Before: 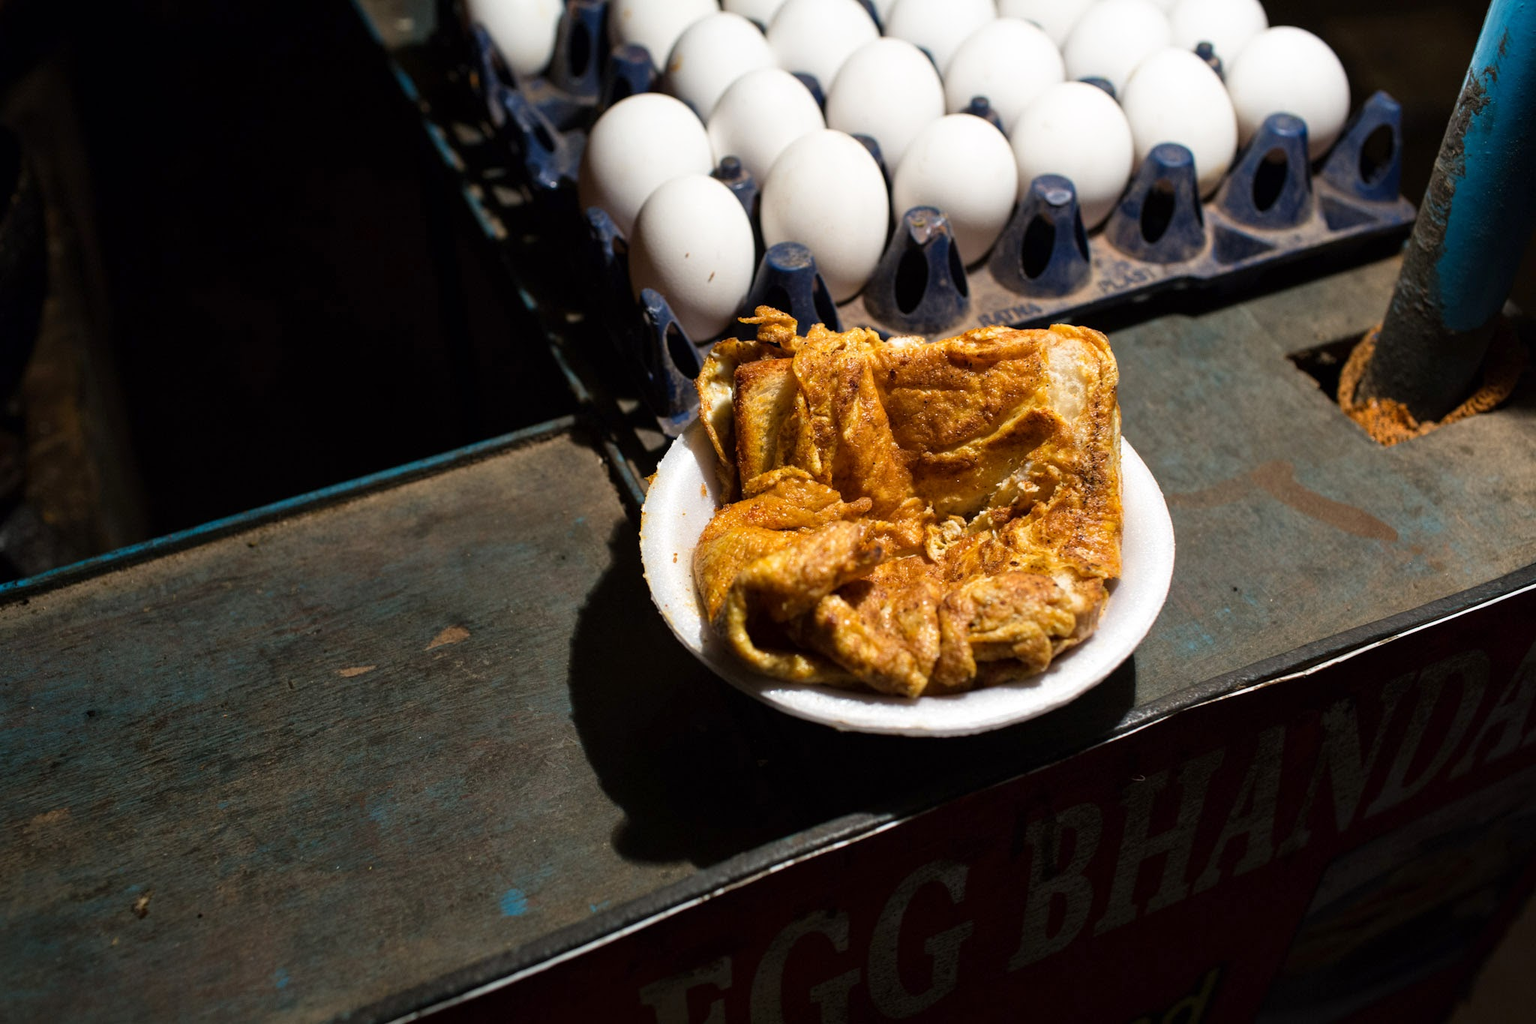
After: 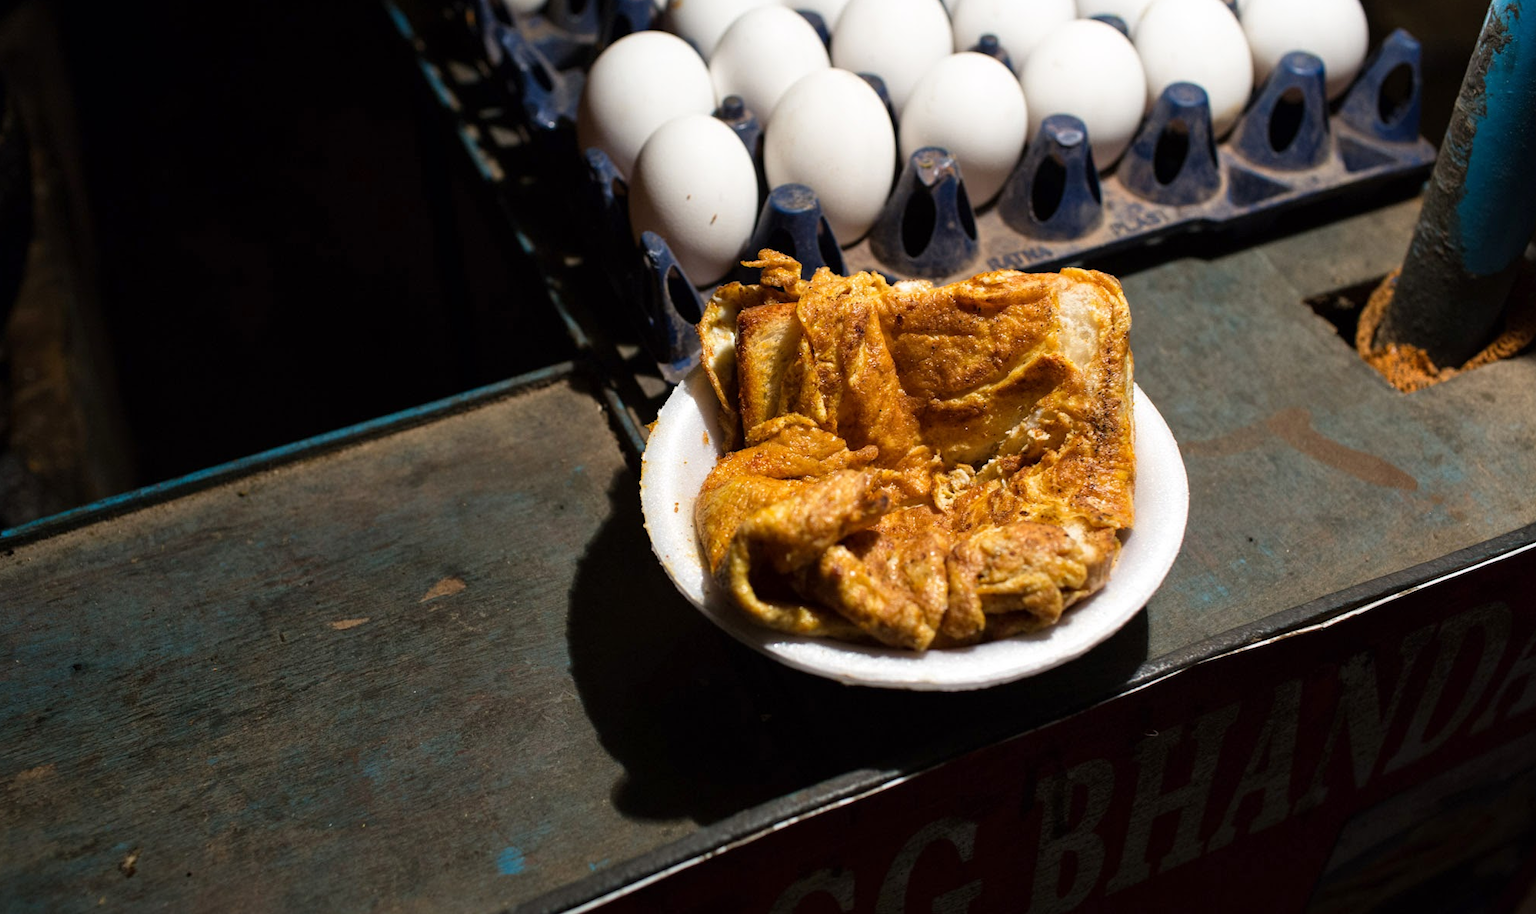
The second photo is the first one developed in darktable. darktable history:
crop: left 1.071%, top 6.161%, right 1.418%, bottom 6.694%
